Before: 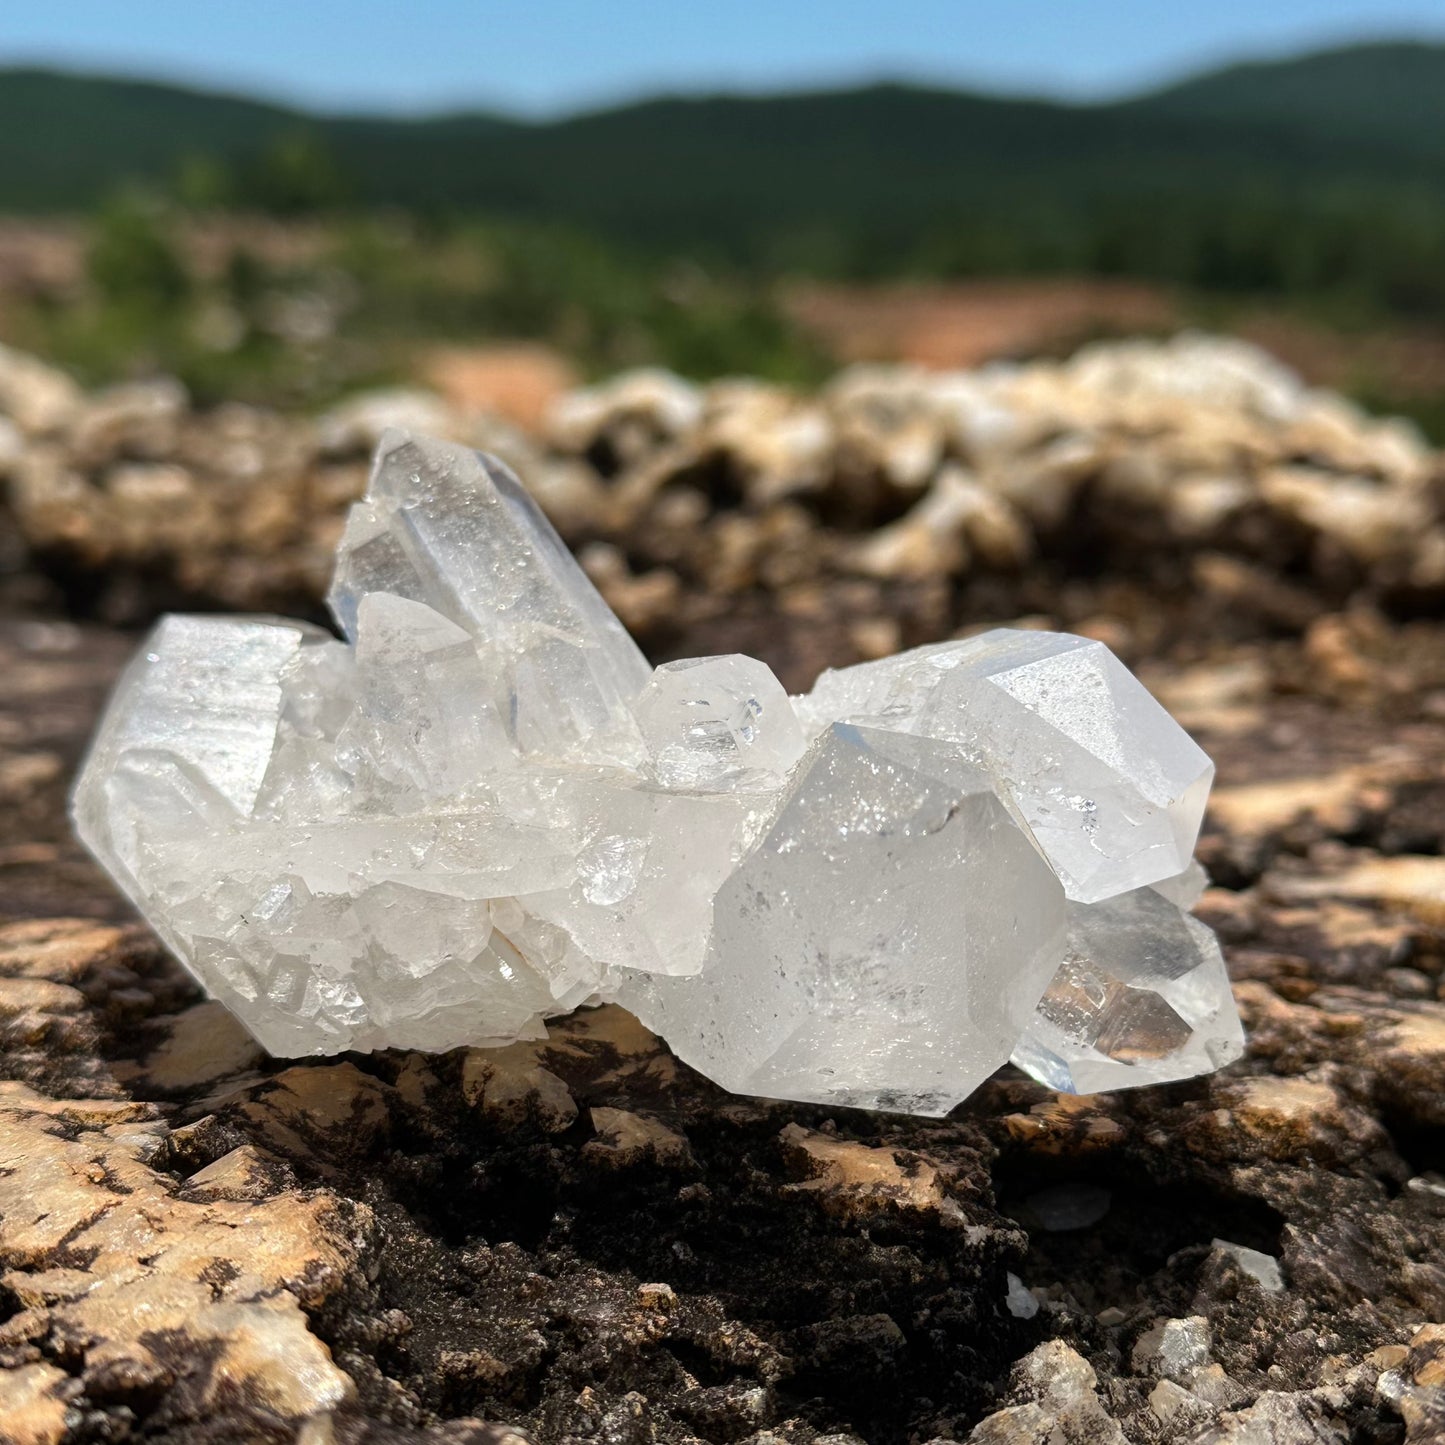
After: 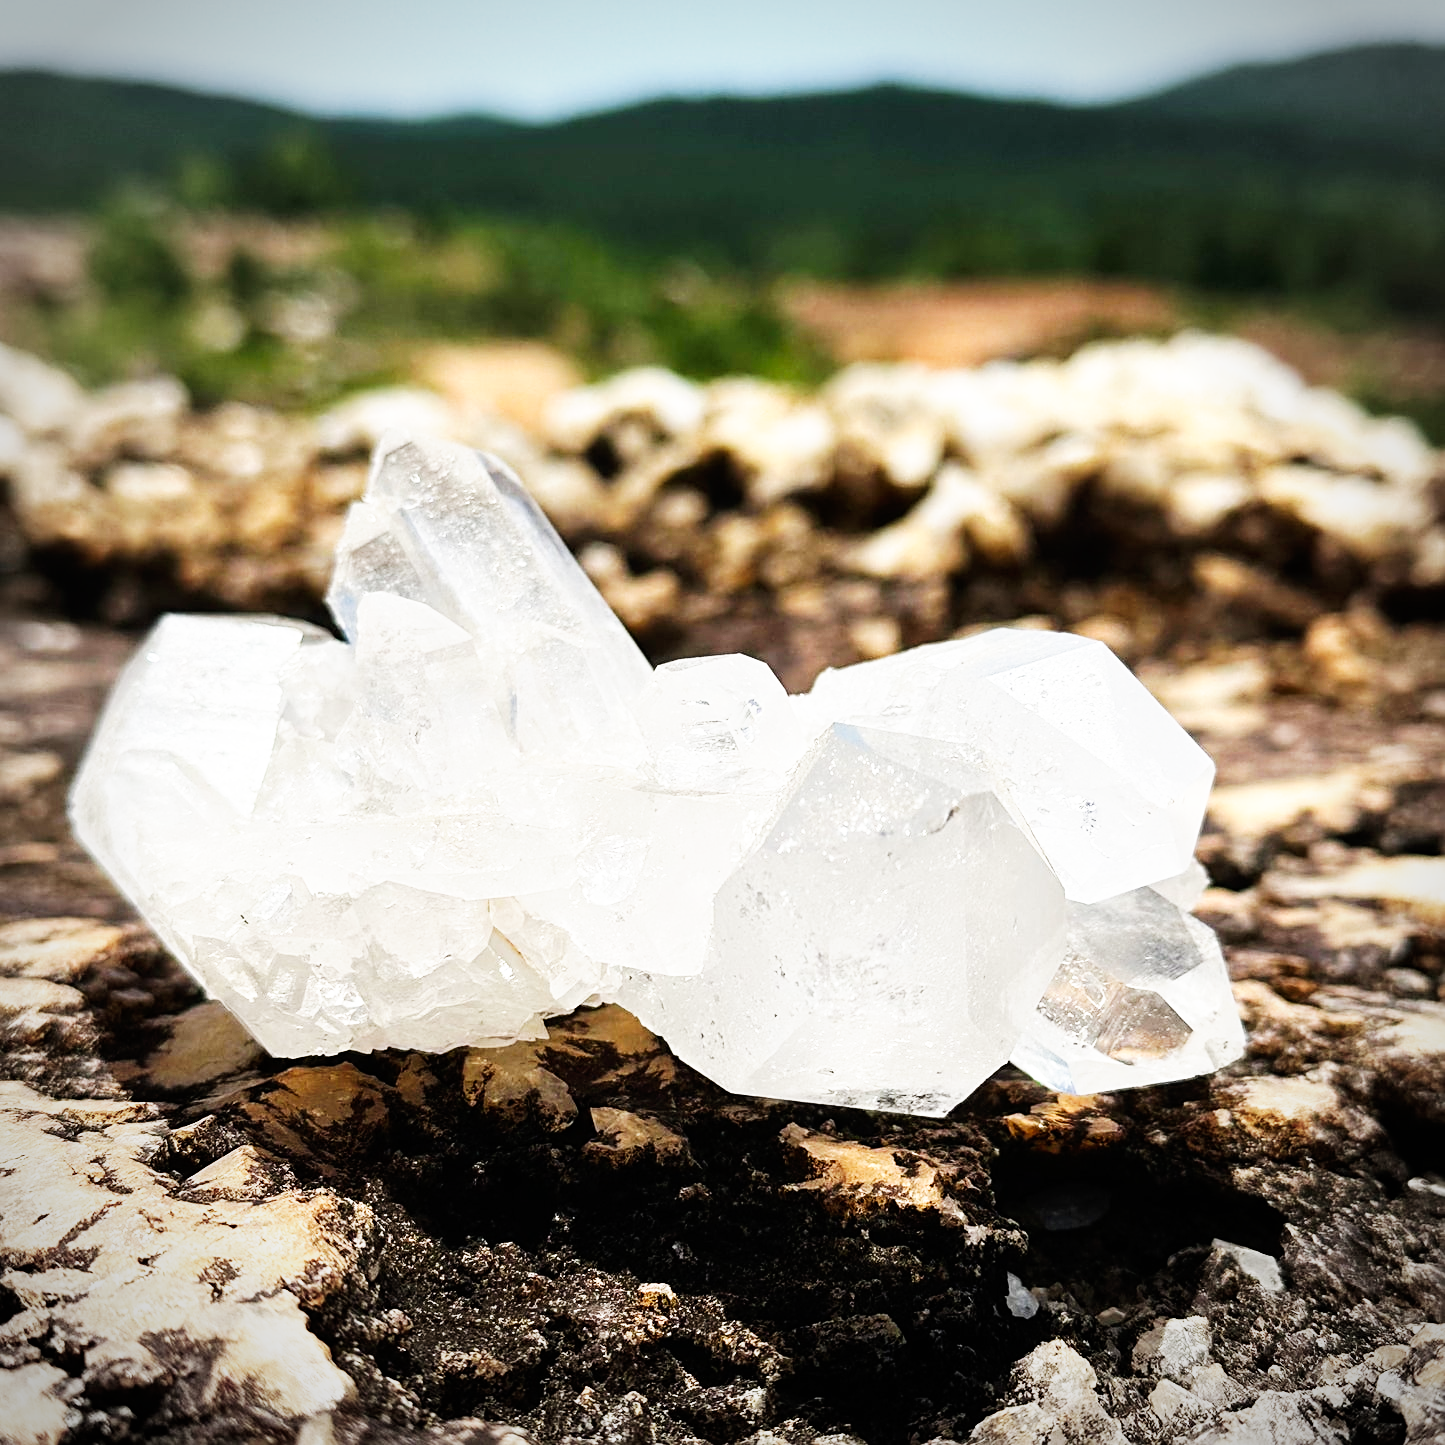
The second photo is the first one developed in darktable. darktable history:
sharpen: on, module defaults
rgb curve: mode RGB, independent channels
base curve: curves: ch0 [(0, 0) (0.007, 0.004) (0.027, 0.03) (0.046, 0.07) (0.207, 0.54) (0.442, 0.872) (0.673, 0.972) (1, 1)], preserve colors none
vignetting: automatic ratio true
